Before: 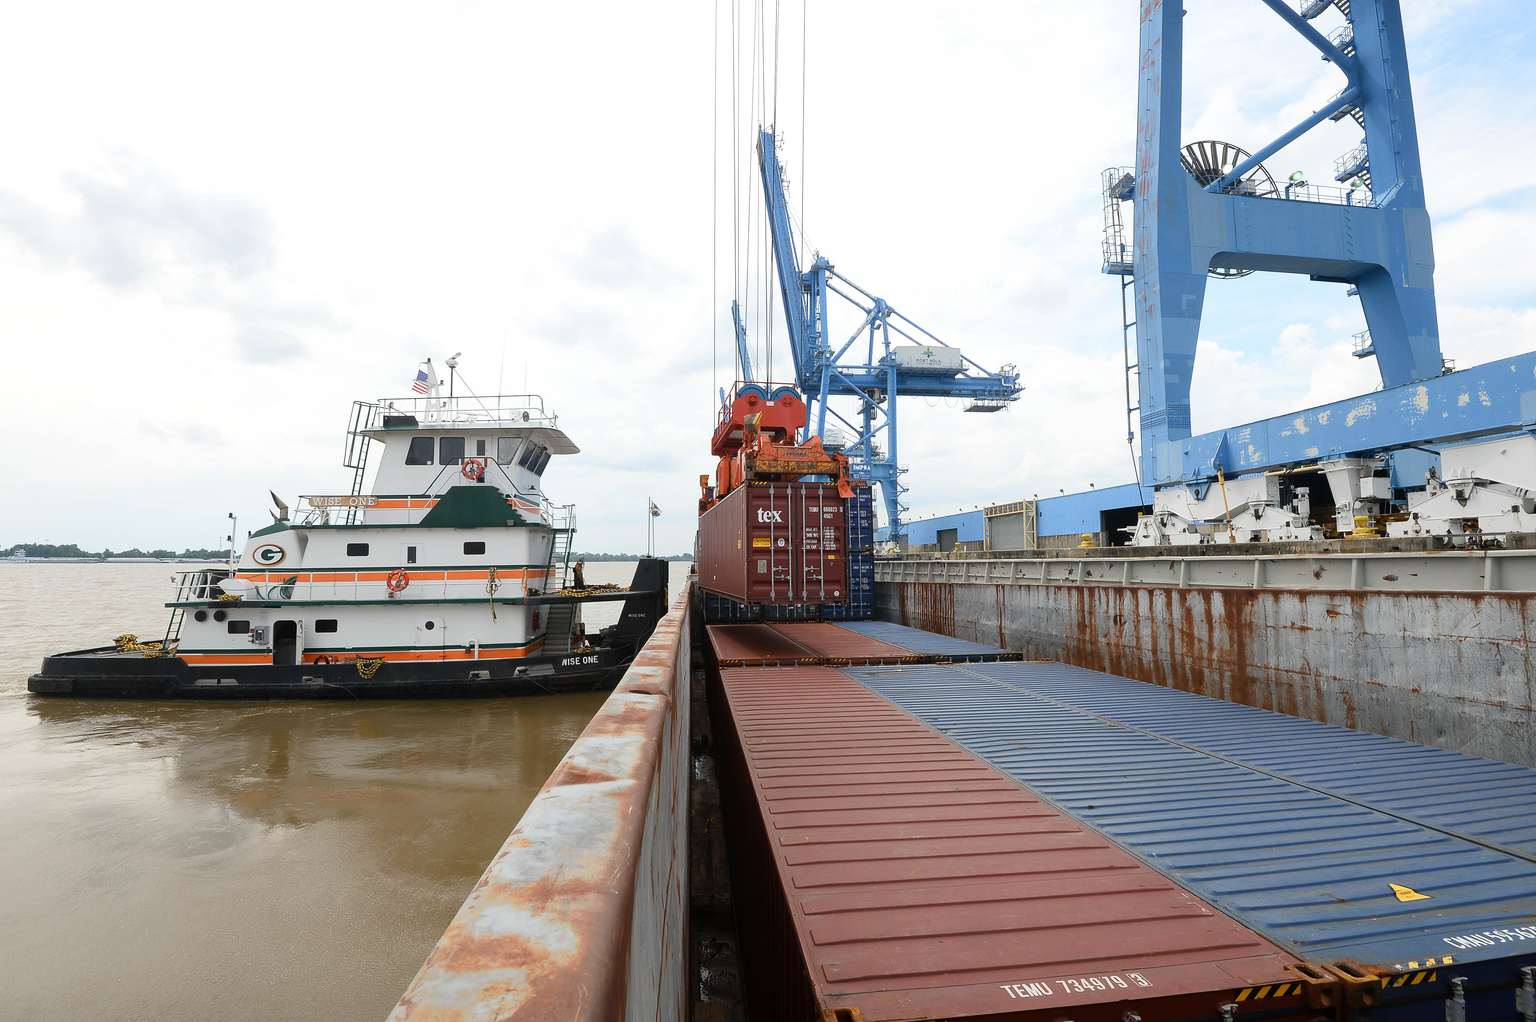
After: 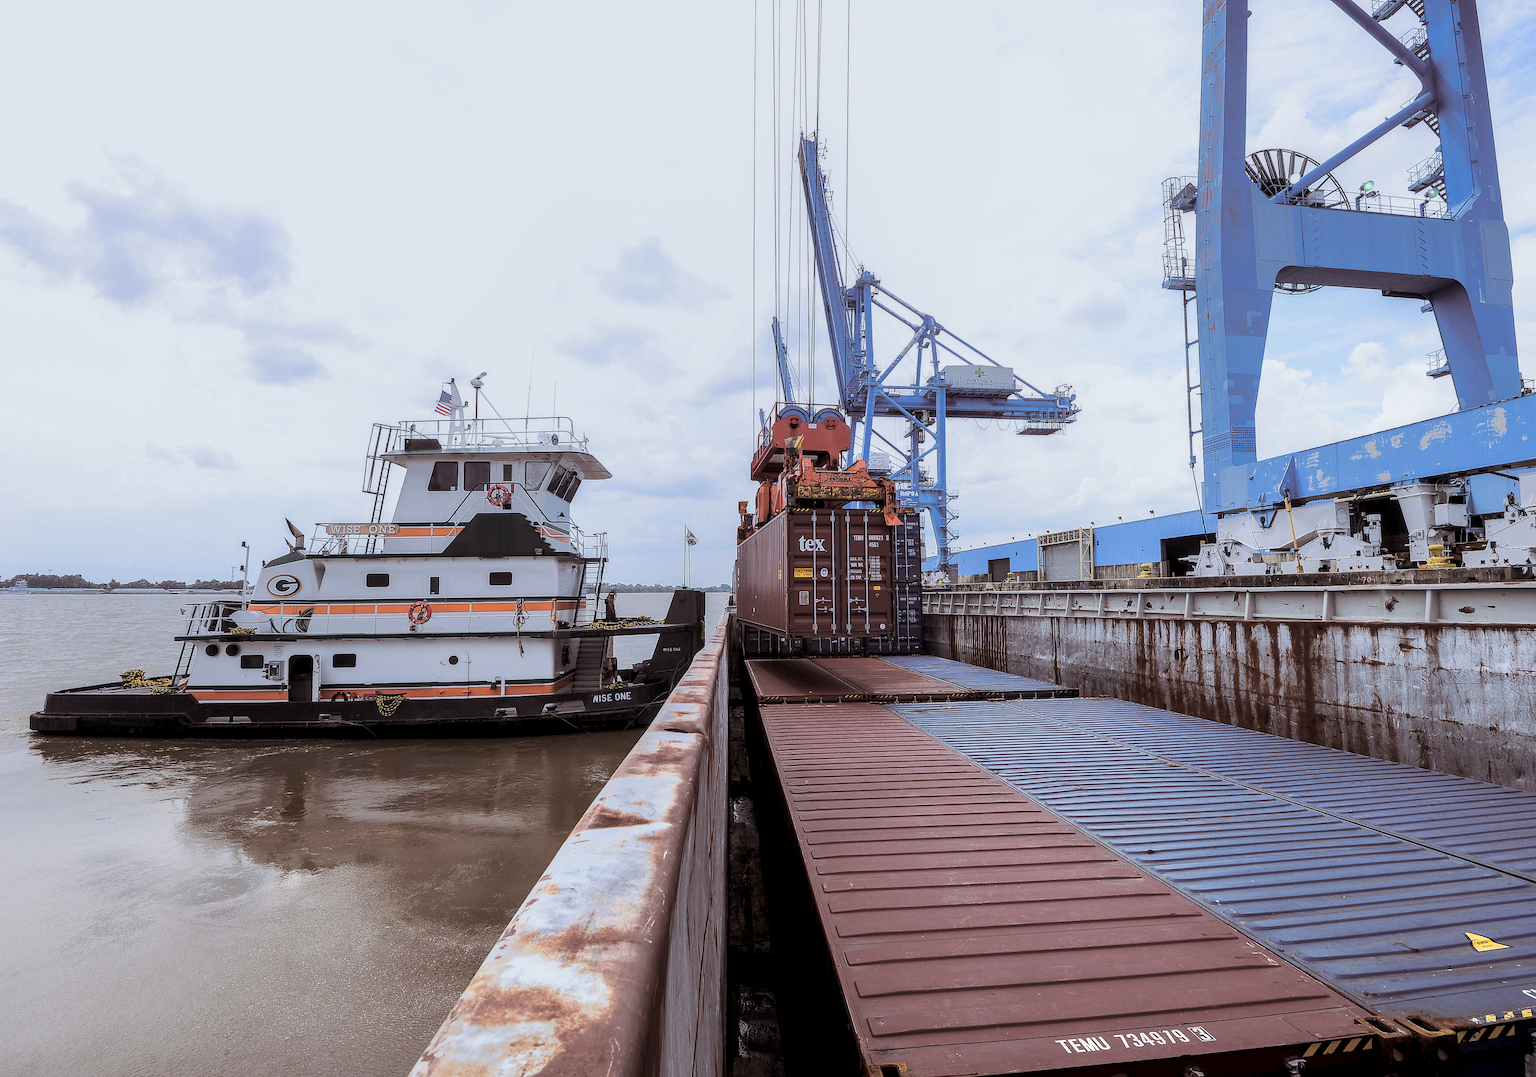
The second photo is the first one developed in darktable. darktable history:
crop and rotate: right 5.167%
local contrast: highlights 20%, detail 150%
tone equalizer: -7 EV -0.63 EV, -6 EV 1 EV, -5 EV -0.45 EV, -4 EV 0.43 EV, -3 EV 0.41 EV, -2 EV 0.15 EV, -1 EV -0.15 EV, +0 EV -0.39 EV, smoothing diameter 25%, edges refinement/feathering 10, preserve details guided filter
sharpen: radius 1.458, amount 0.398, threshold 1.271
white balance: red 0.967, blue 1.119, emerald 0.756
split-toning: shadows › saturation 0.2
